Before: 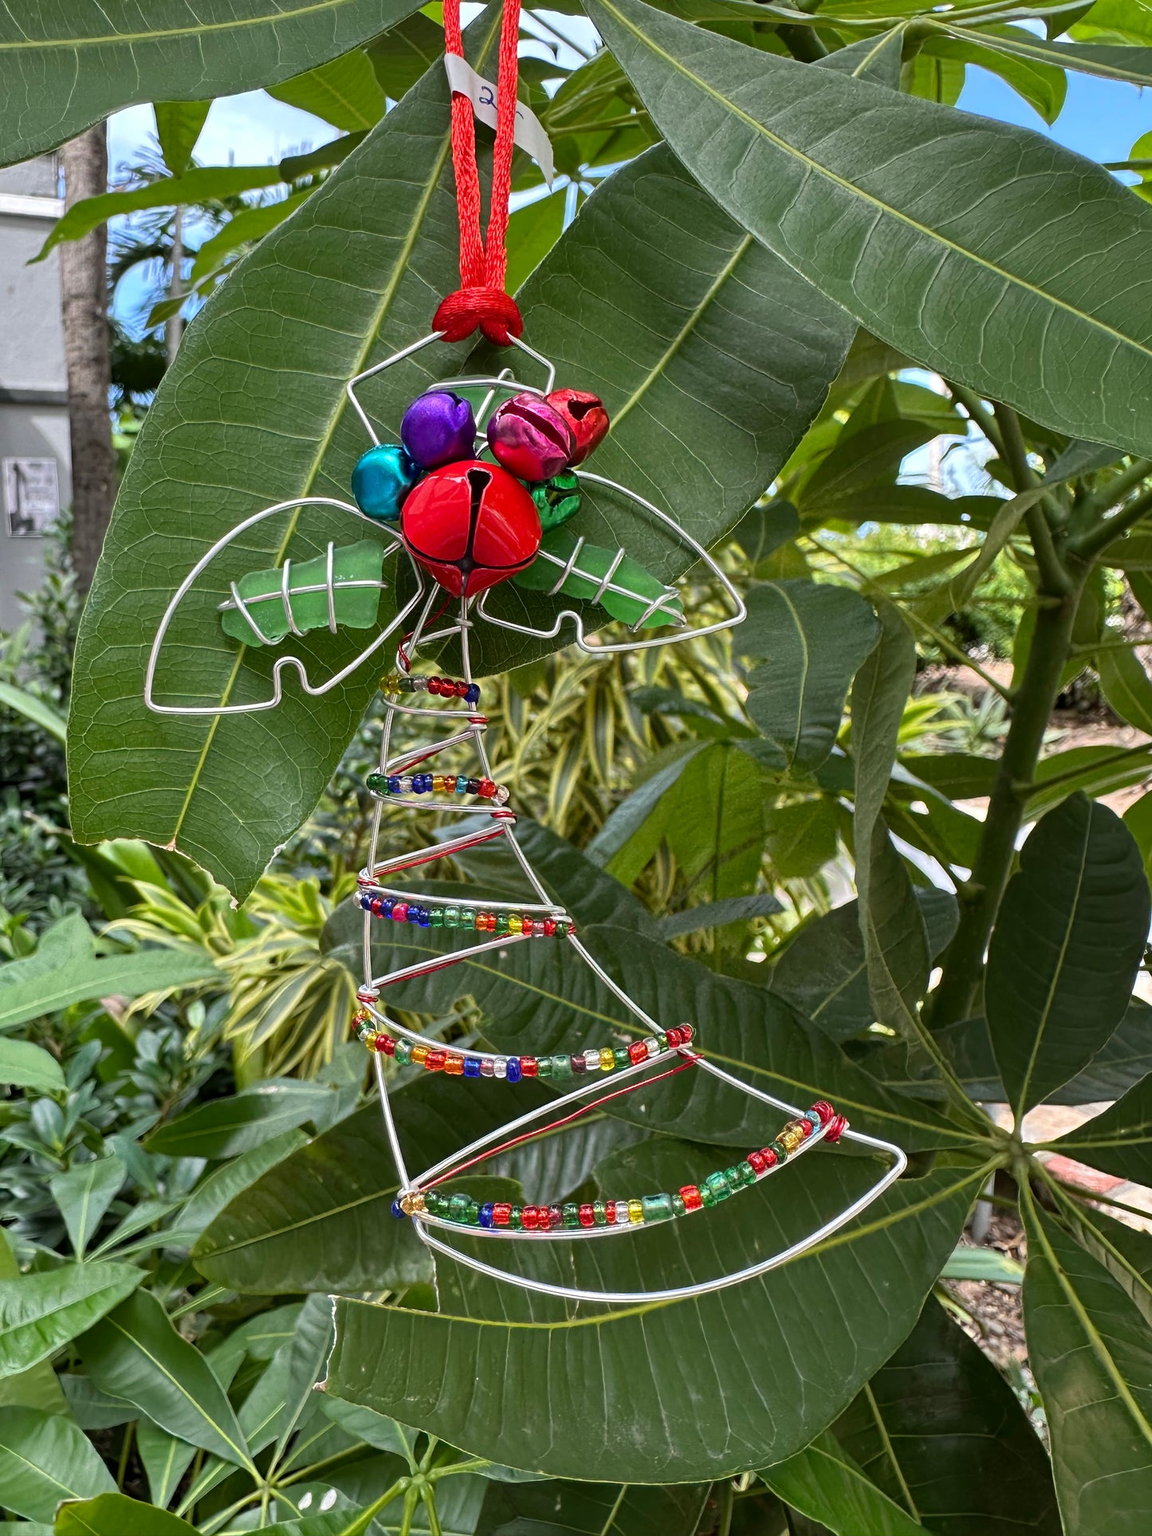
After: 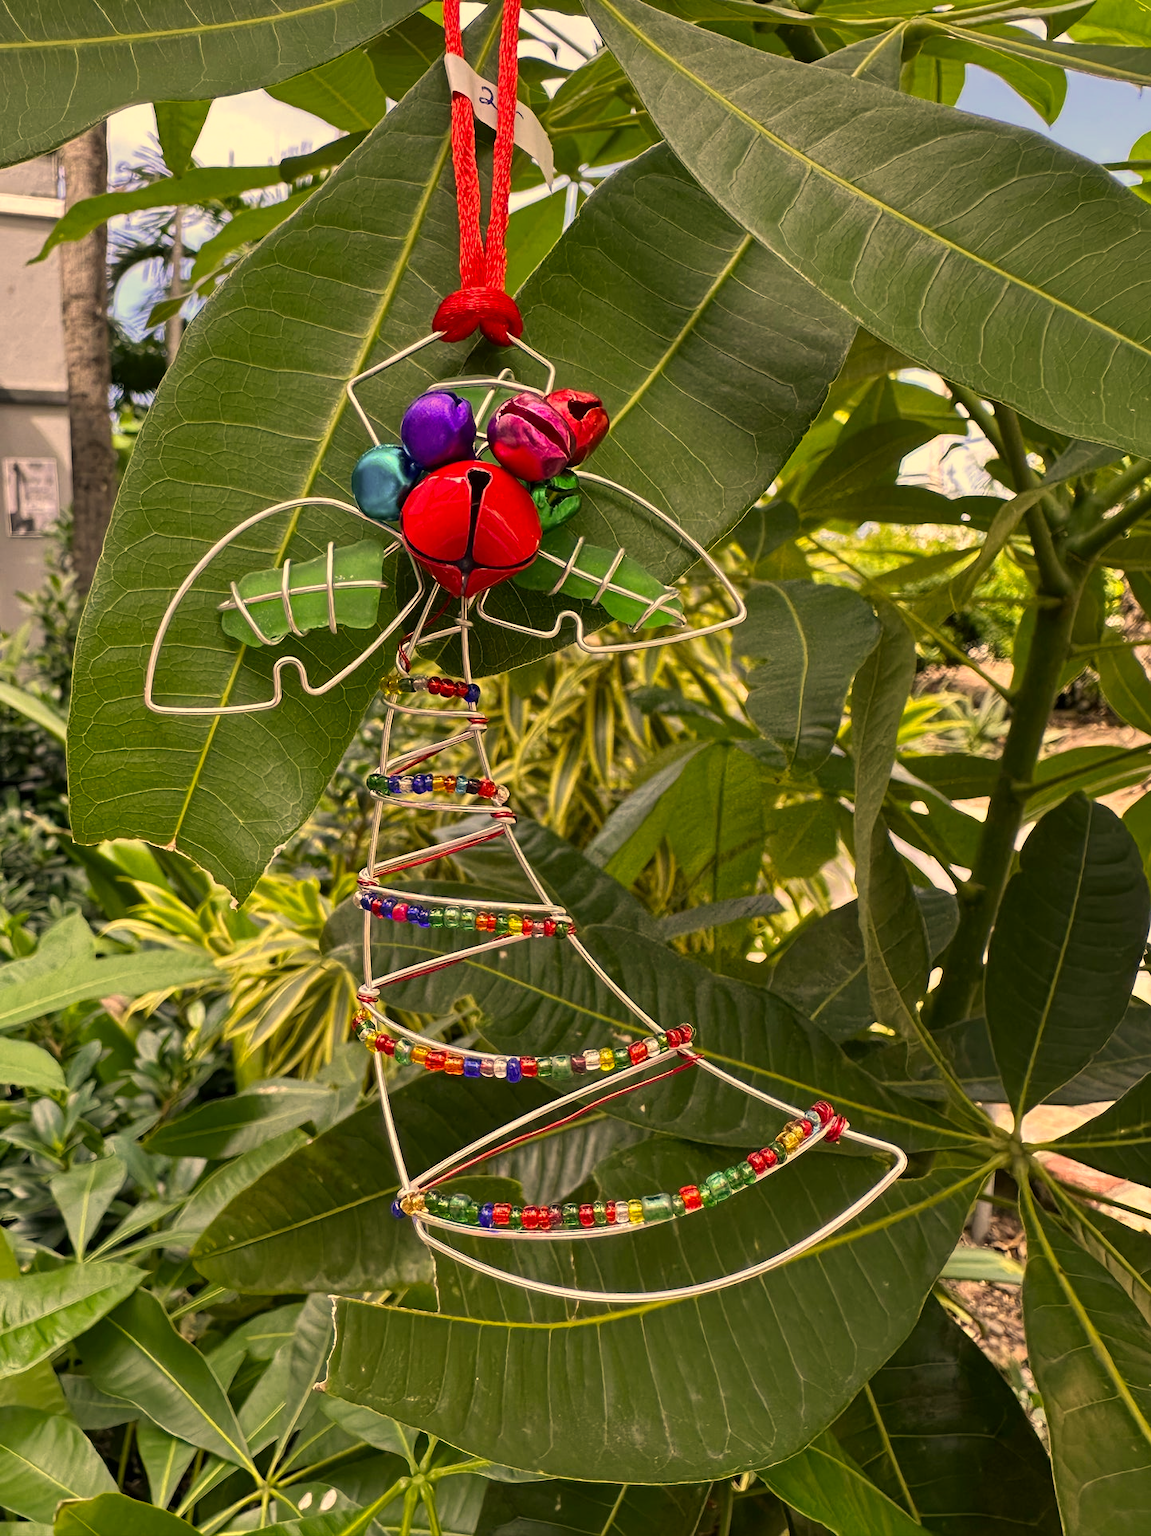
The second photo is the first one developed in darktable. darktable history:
color correction: highlights a* 14.78, highlights b* 31.86
